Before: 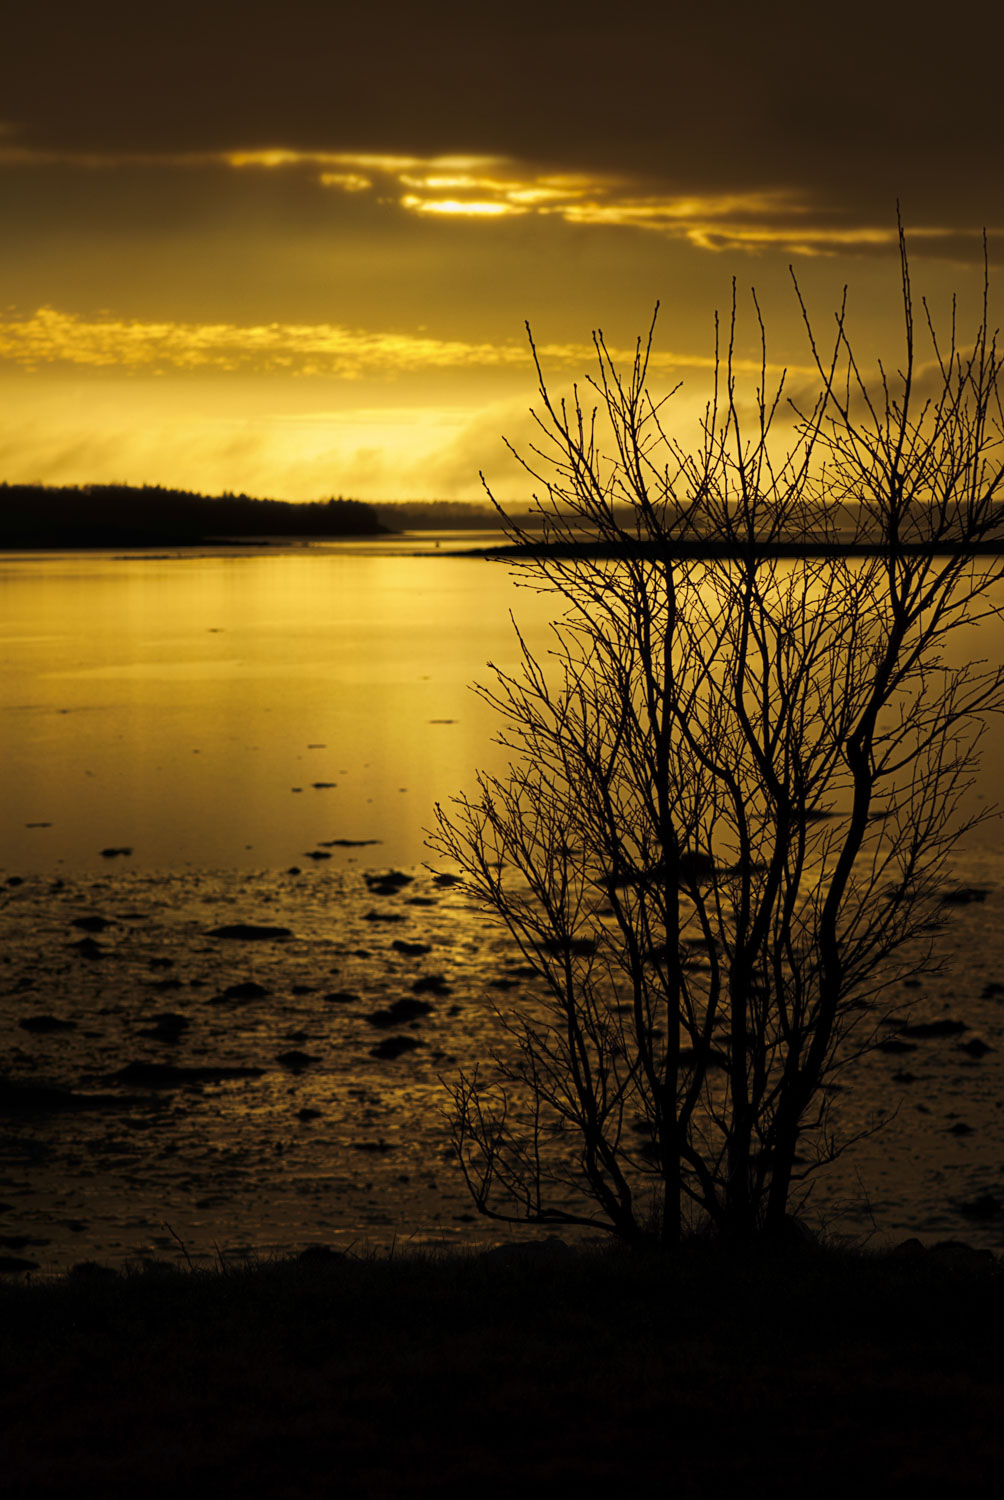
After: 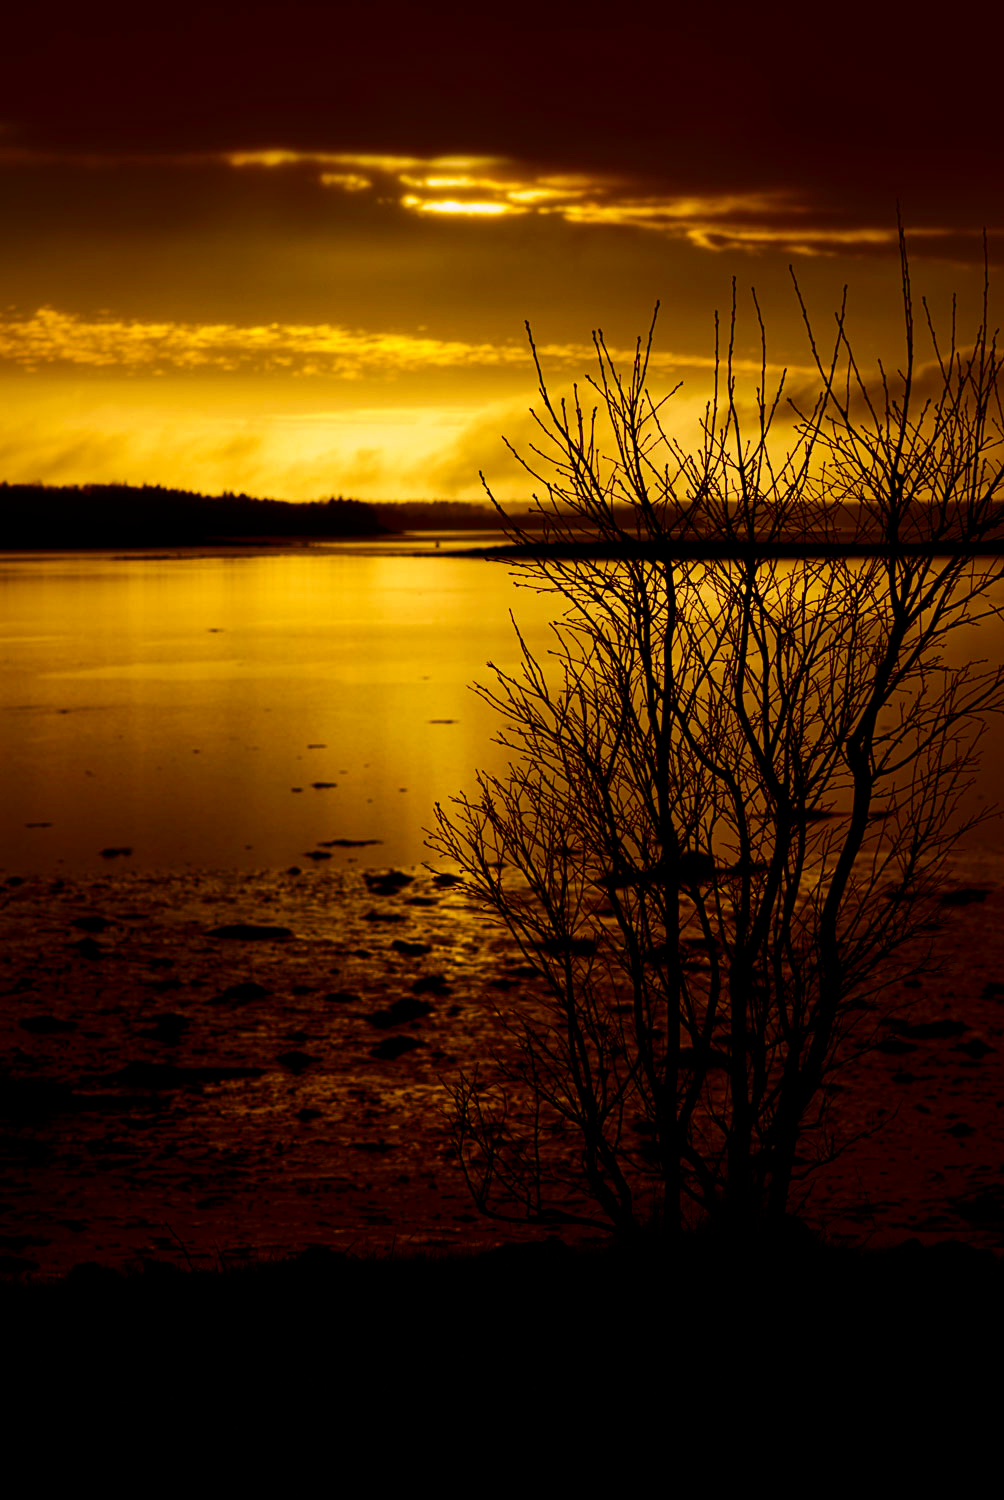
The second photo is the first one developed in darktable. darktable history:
contrast brightness saturation: contrast 0.1, brightness -0.26, saturation 0.14
color balance rgb: perceptual saturation grading › global saturation 20%, perceptual saturation grading › highlights -25%, perceptual saturation grading › shadows 25%
tone equalizer: on, module defaults
white balance: red 1.009, blue 1.027
